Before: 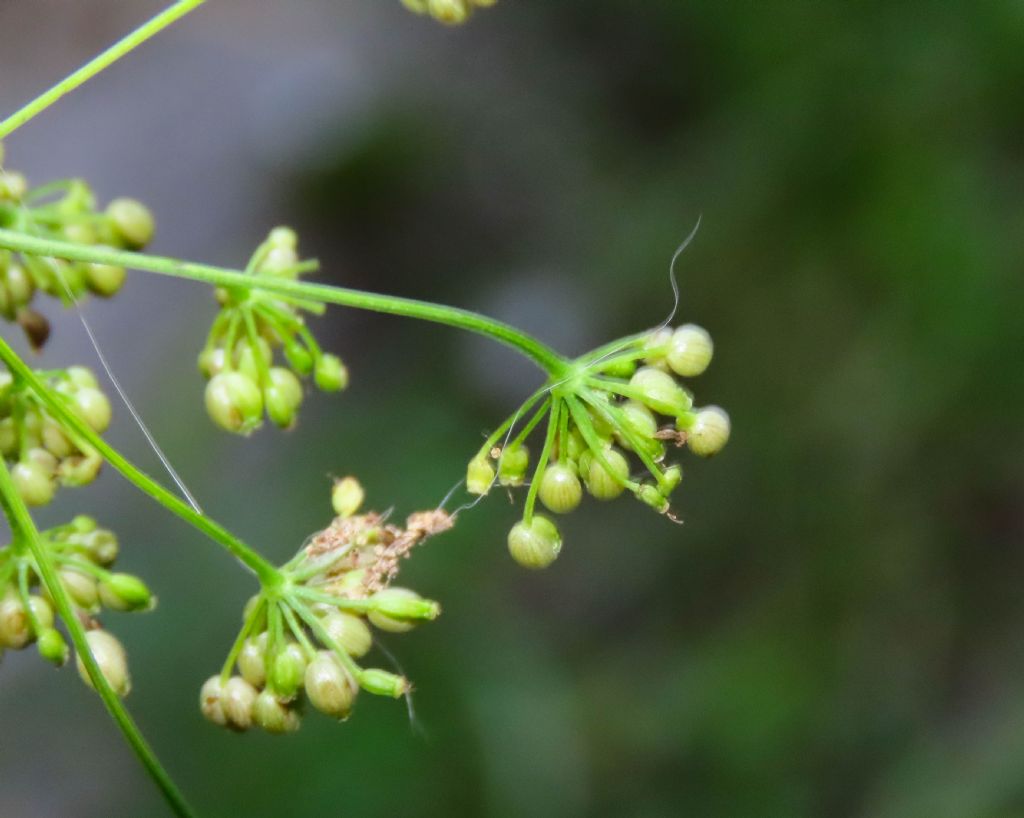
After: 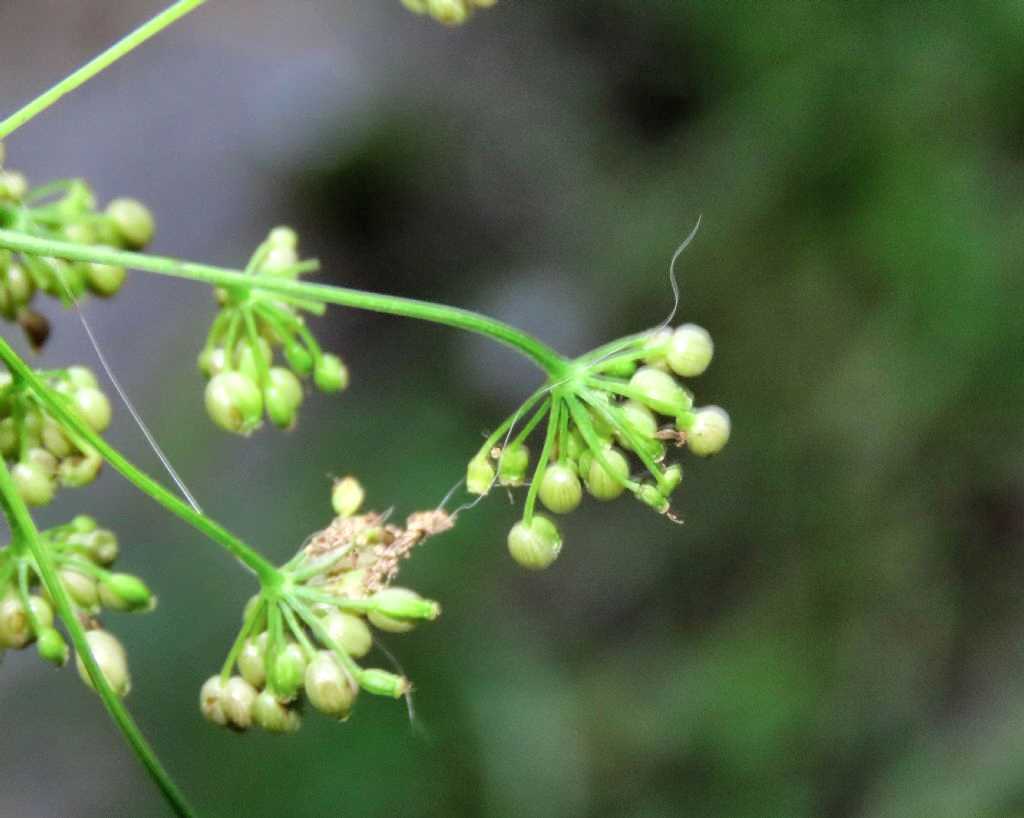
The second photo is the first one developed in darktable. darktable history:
shadows and highlights: radius 100.41, shadows 50.55, highlights -64.36, highlights color adjustment 49.82%, soften with gaussian
color zones: curves: ch1 [(0.113, 0.438) (0.75, 0.5)]; ch2 [(0.12, 0.526) (0.75, 0.5)]
rgb levels: levels [[0.01, 0.419, 0.839], [0, 0.5, 1], [0, 0.5, 1]]
